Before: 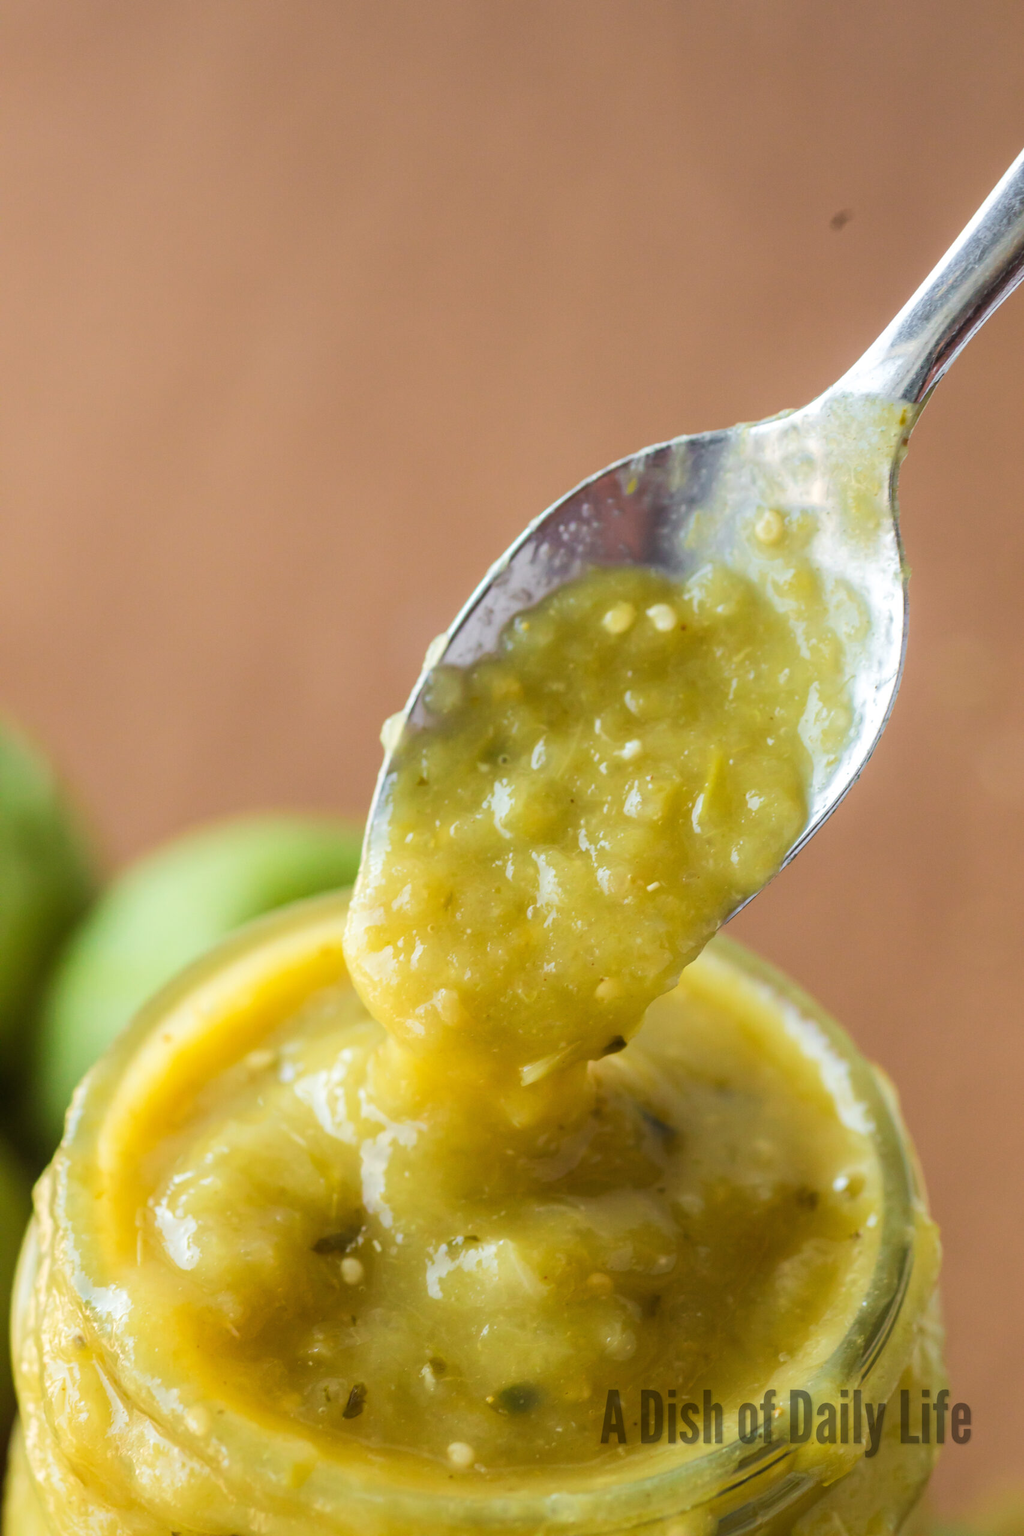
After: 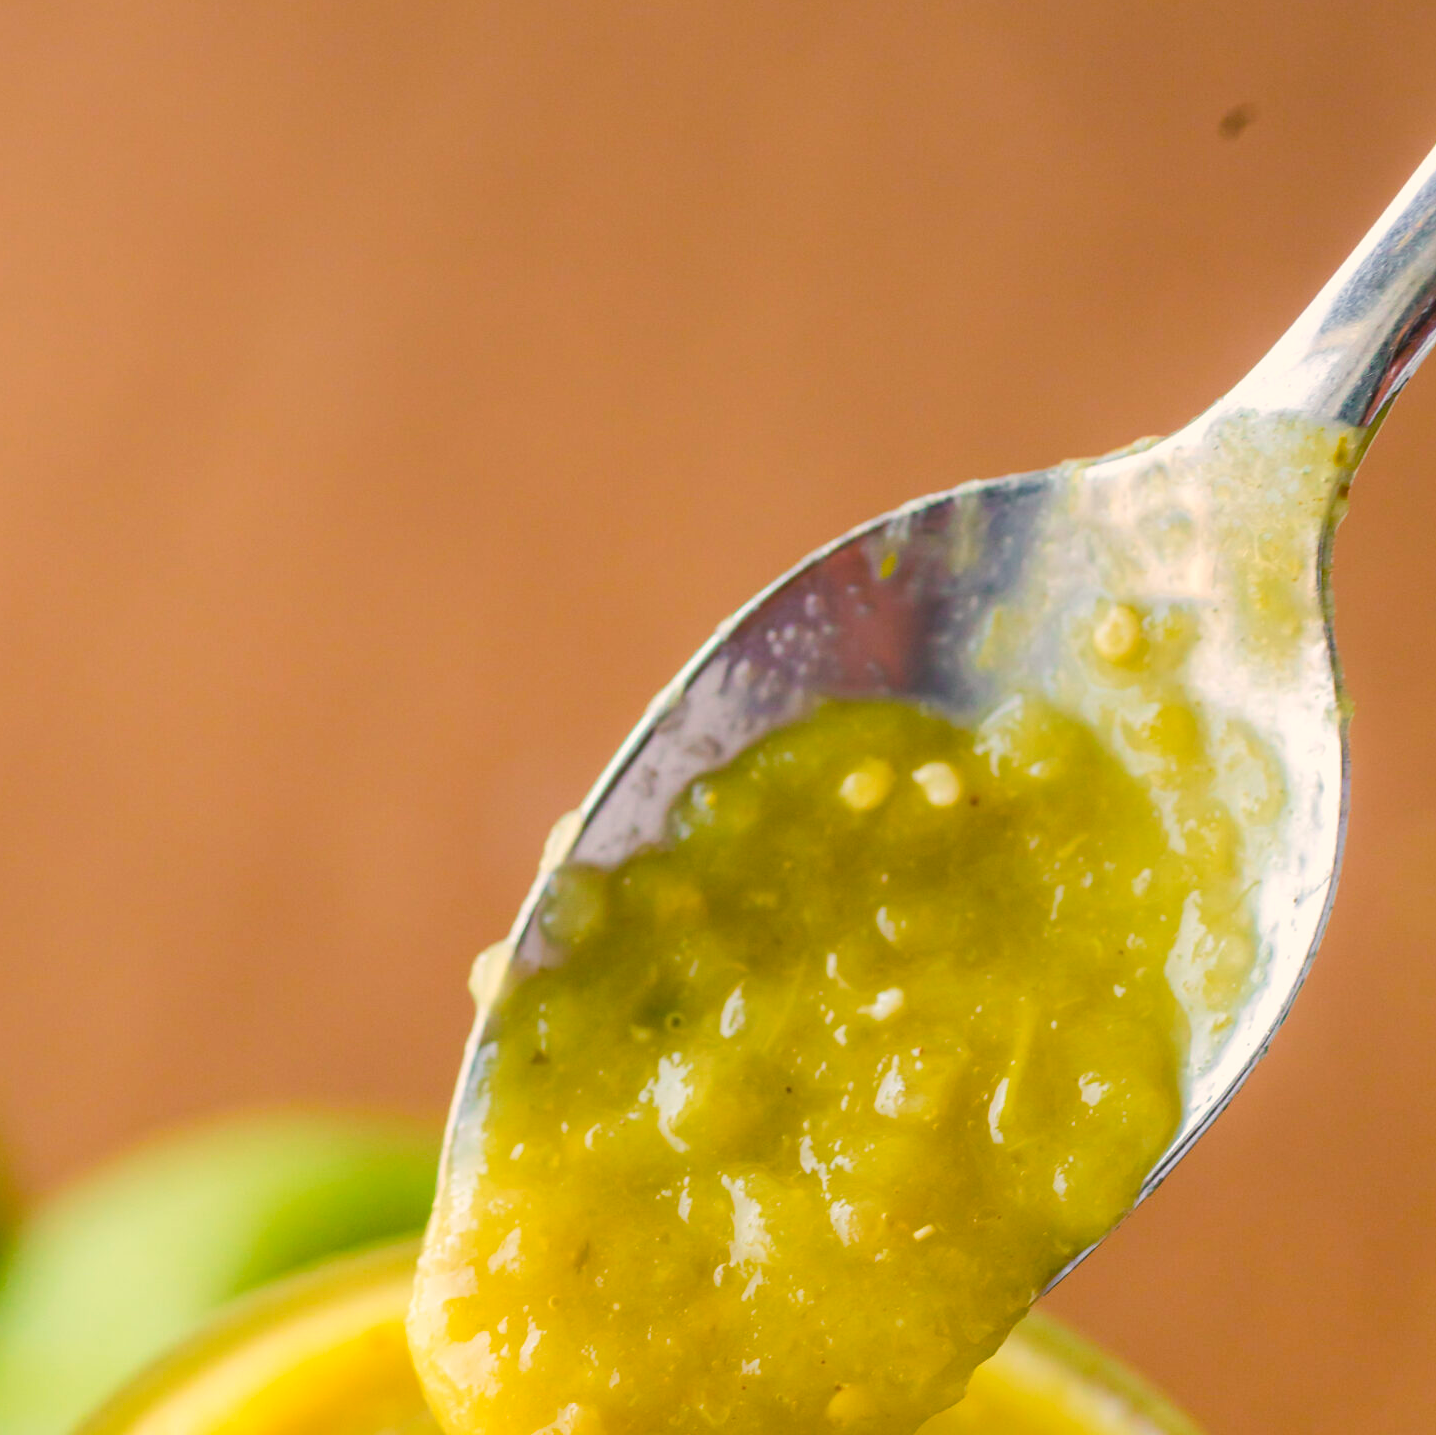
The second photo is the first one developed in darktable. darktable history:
color balance rgb: shadows lift › luminance -7.742%, shadows lift › chroma 2.2%, shadows lift › hue 166.23°, highlights gain › chroma 3.804%, highlights gain › hue 58.68°, linear chroma grading › global chroma 5.572%, perceptual saturation grading › global saturation 20%, perceptual saturation grading › highlights -25.64%, perceptual saturation grading › shadows 24.692%, global vibrance 40.2%
crop and rotate: left 9.682%, top 9.593%, right 6.184%, bottom 34.332%
